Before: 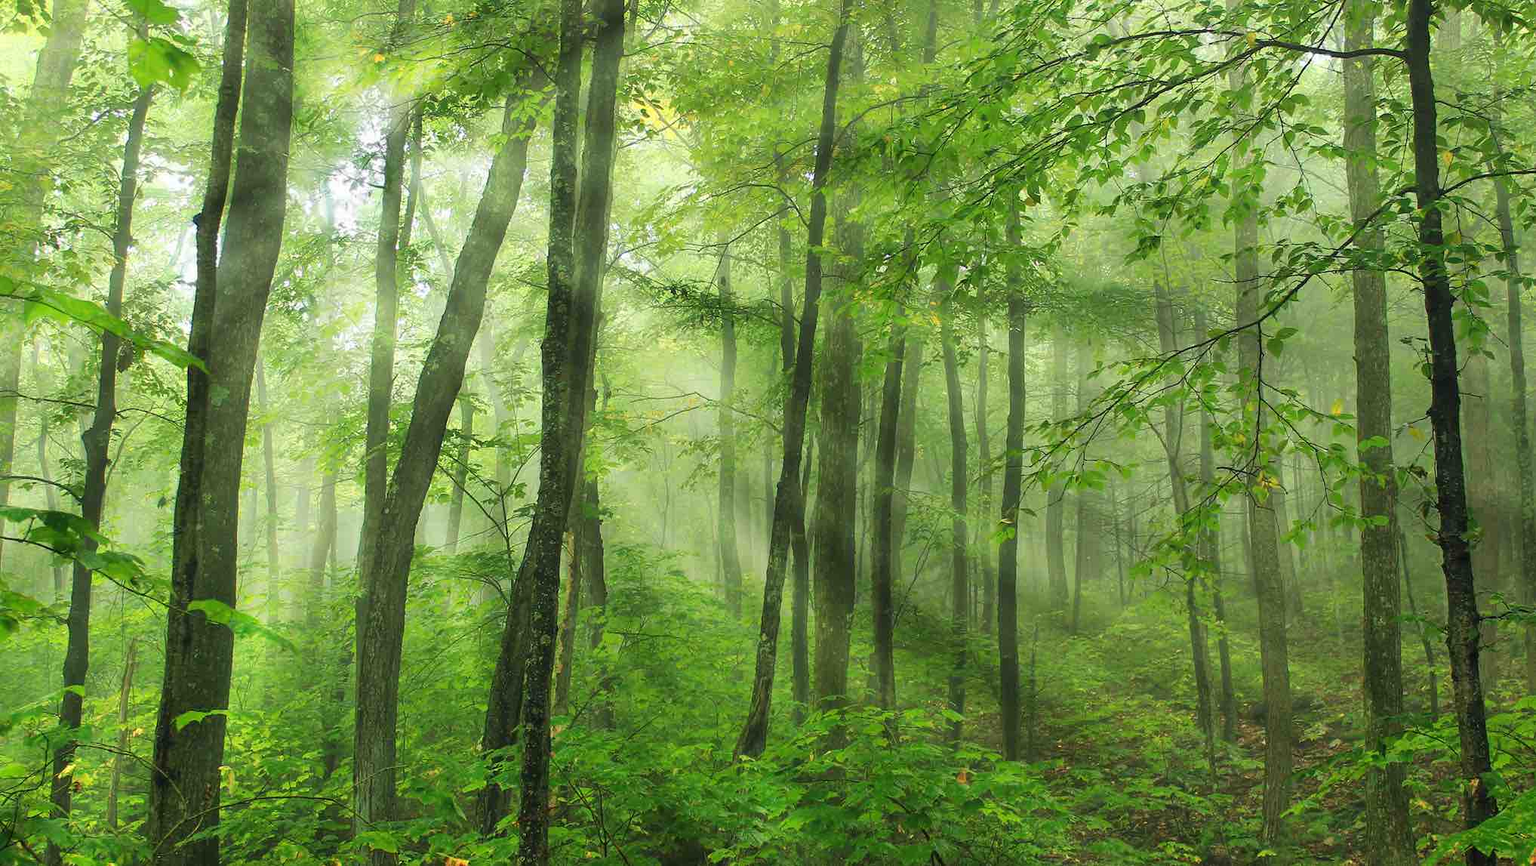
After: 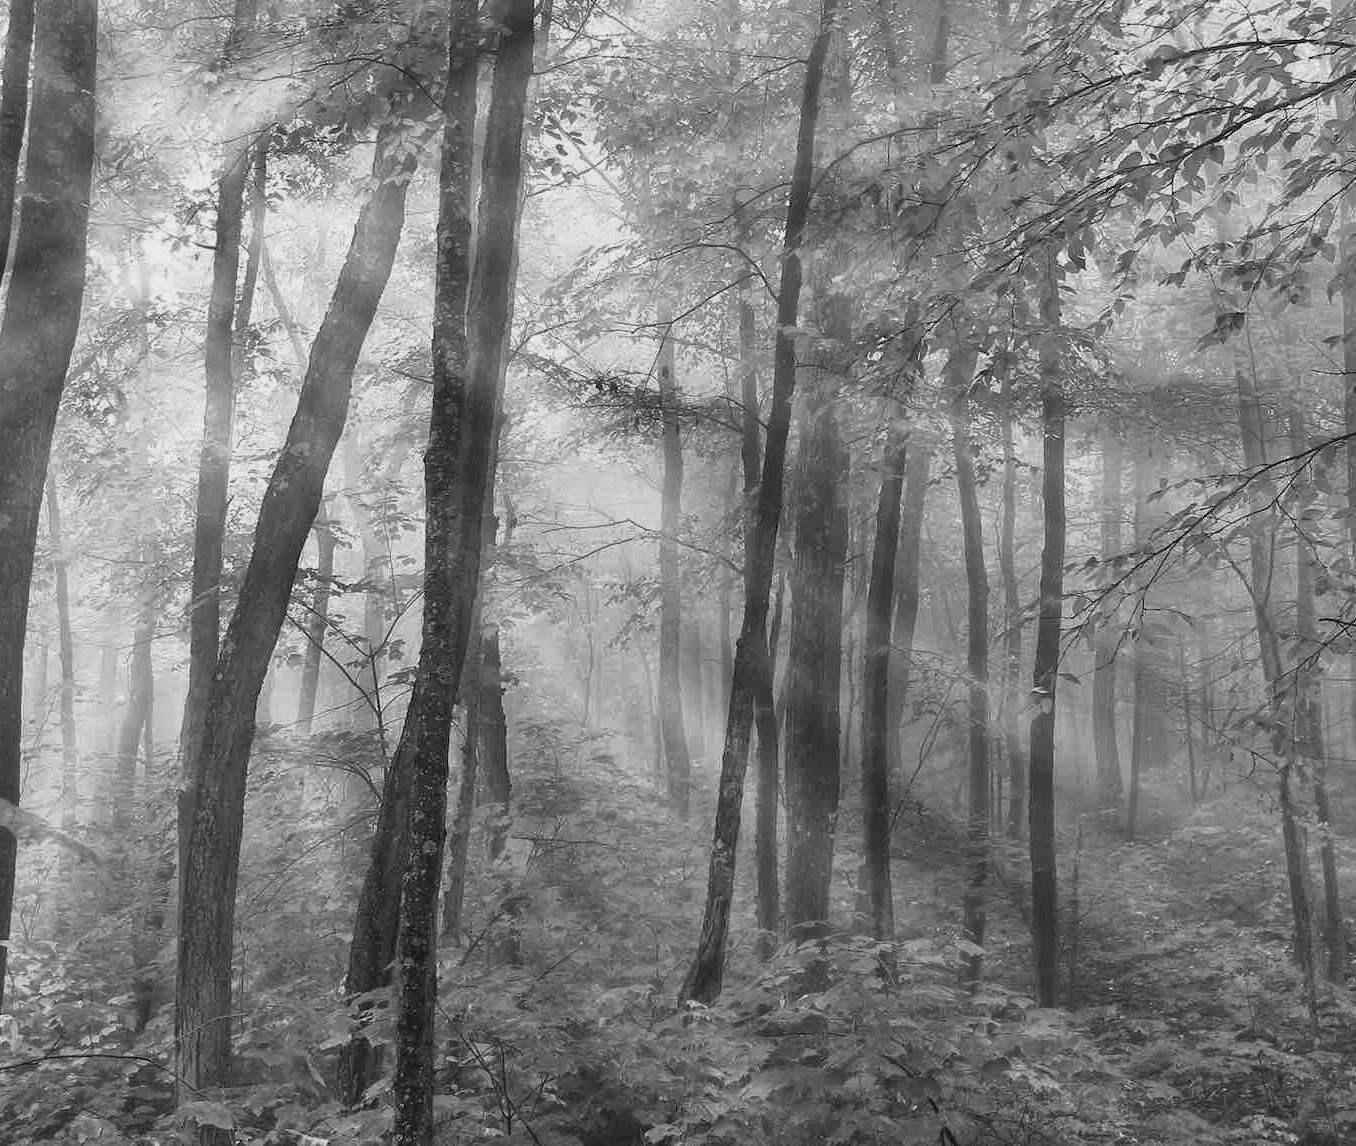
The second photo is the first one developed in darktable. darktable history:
crop and rotate: left 14.436%, right 18.898%
contrast brightness saturation: contrast -0.08, brightness -0.04, saturation -0.11
contrast equalizer: octaves 7, y [[0.6 ×6], [0.55 ×6], [0 ×6], [0 ×6], [0 ×6]], mix 0.15
monochrome: on, module defaults
tone curve: curves: ch0 [(0.013, 0) (0.061, 0.068) (0.239, 0.256) (0.502, 0.505) (0.683, 0.676) (0.761, 0.773) (0.858, 0.858) (0.987, 0.945)]; ch1 [(0, 0) (0.172, 0.123) (0.304, 0.288) (0.414, 0.44) (0.472, 0.473) (0.502, 0.508) (0.521, 0.528) (0.583, 0.595) (0.654, 0.673) (0.728, 0.761) (1, 1)]; ch2 [(0, 0) (0.411, 0.424) (0.485, 0.476) (0.502, 0.502) (0.553, 0.557) (0.57, 0.576) (1, 1)], color space Lab, independent channels, preserve colors none
